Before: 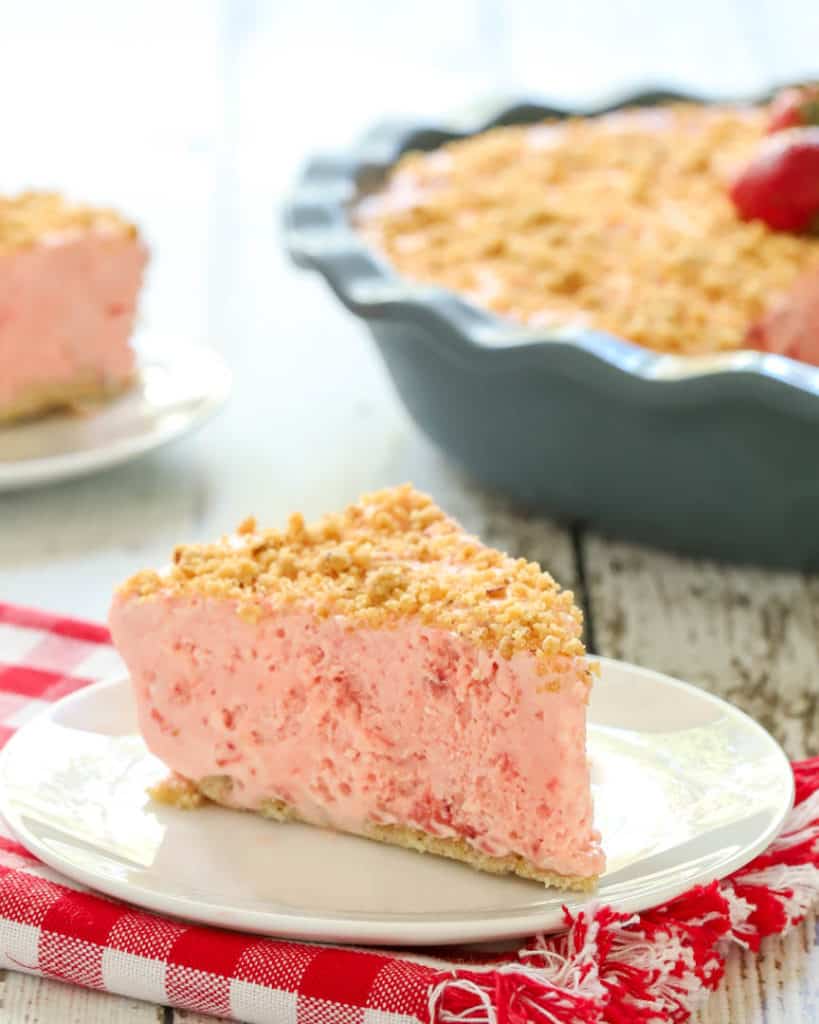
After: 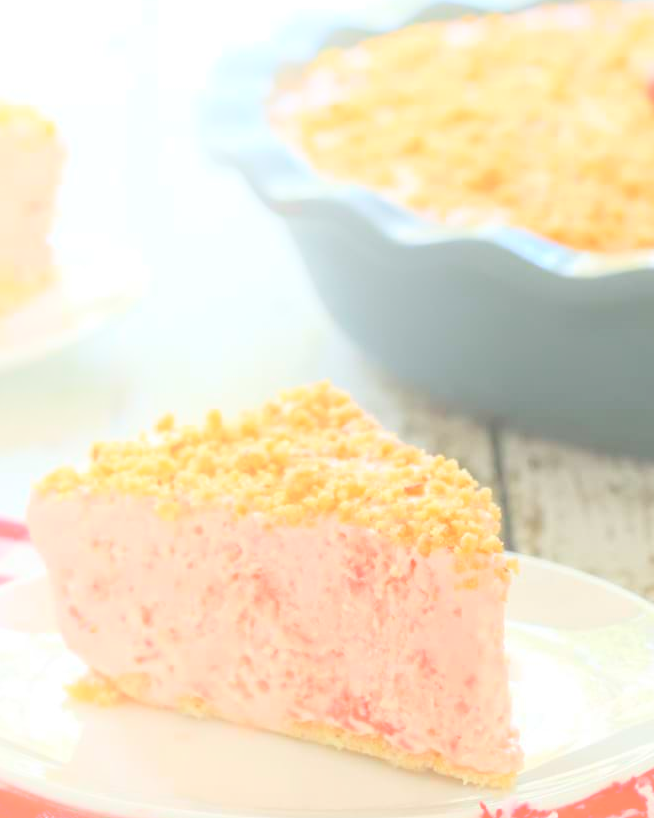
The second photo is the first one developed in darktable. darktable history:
bloom: size 40%
crop and rotate: left 10.071%, top 10.071%, right 10.02%, bottom 10.02%
